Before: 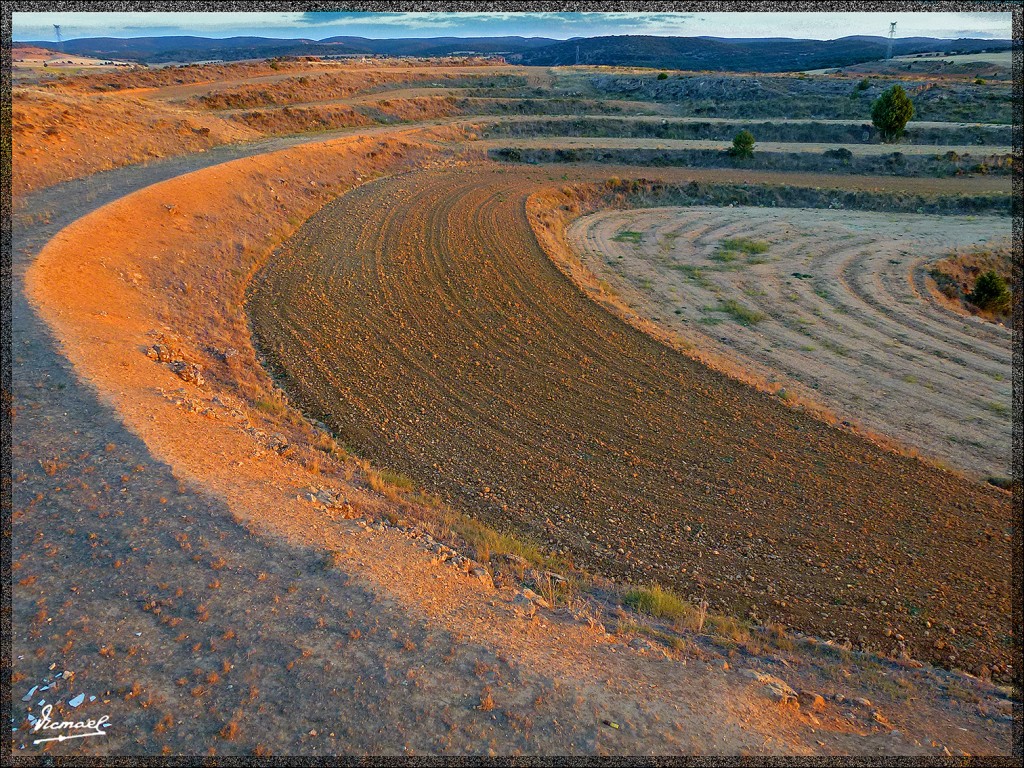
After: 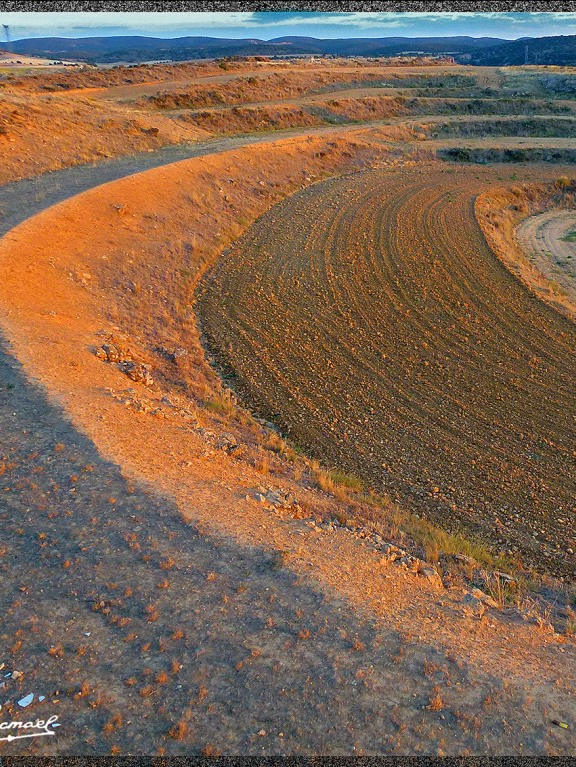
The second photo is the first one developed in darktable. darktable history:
crop: left 5.001%, right 38.738%
